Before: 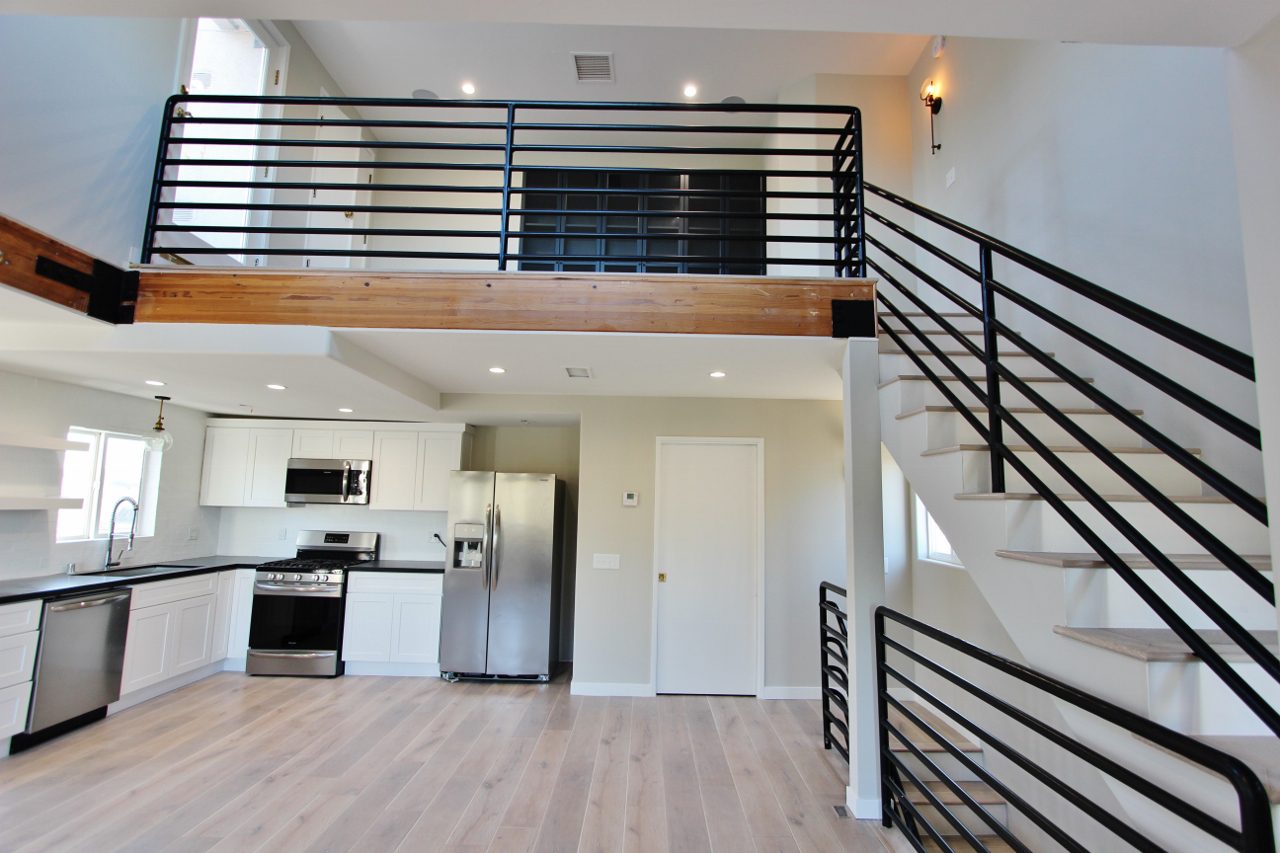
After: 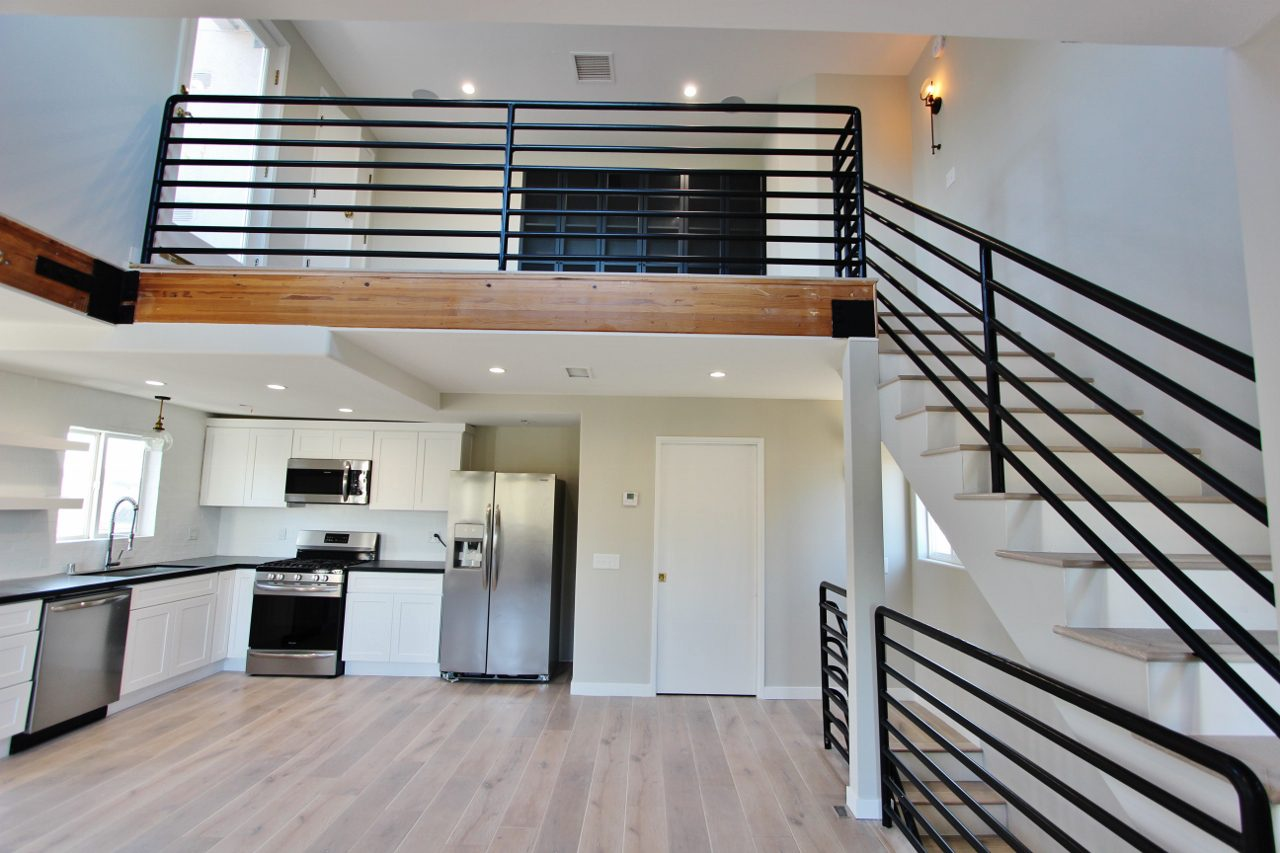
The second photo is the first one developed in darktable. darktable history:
shadows and highlights: radius 125.25, shadows 30.41, highlights -31.17, low approximation 0.01, soften with gaussian
